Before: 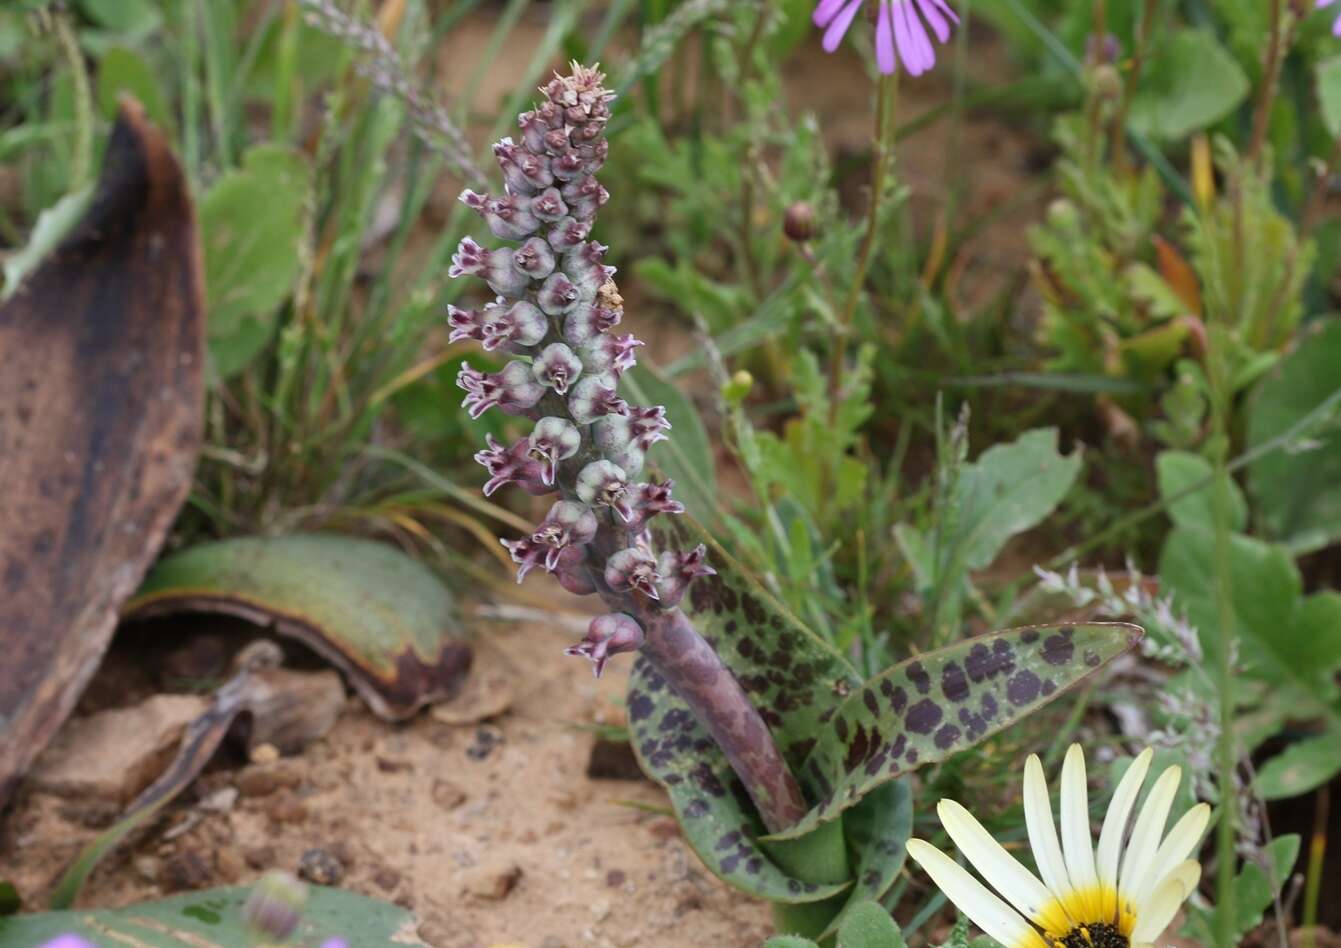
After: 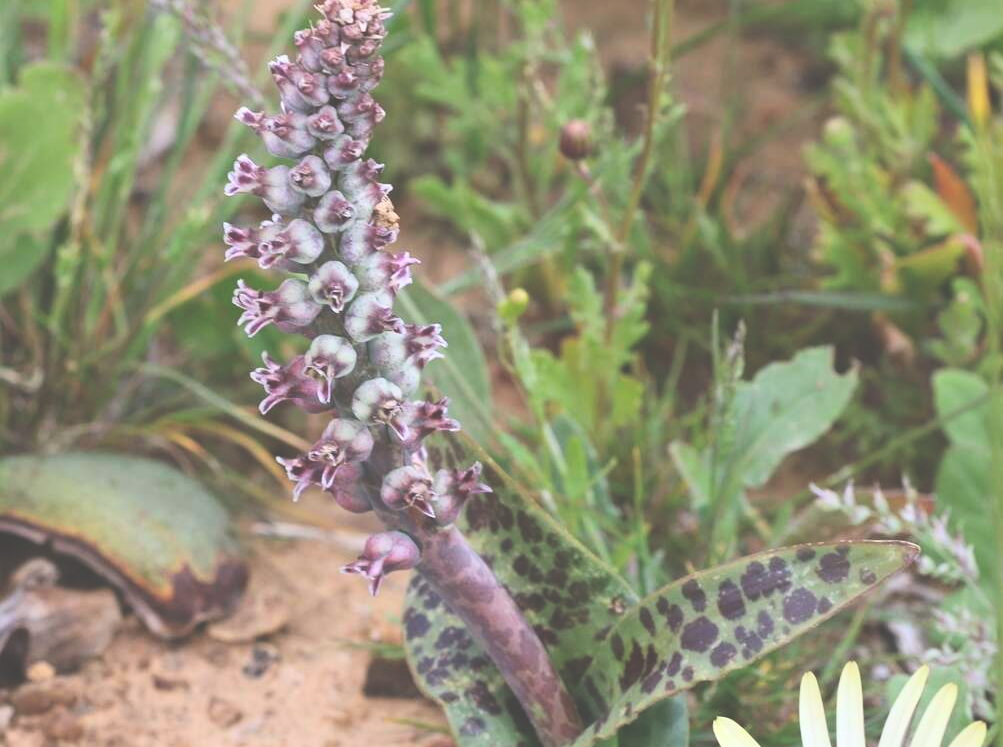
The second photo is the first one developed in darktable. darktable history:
white balance: red 1.009, blue 1.027
exposure: black level correction -0.041, exposure 0.064 EV, compensate highlight preservation false
contrast brightness saturation: contrast 0.2, brightness 0.16, saturation 0.22
crop: left 16.768%, top 8.653%, right 8.362%, bottom 12.485%
